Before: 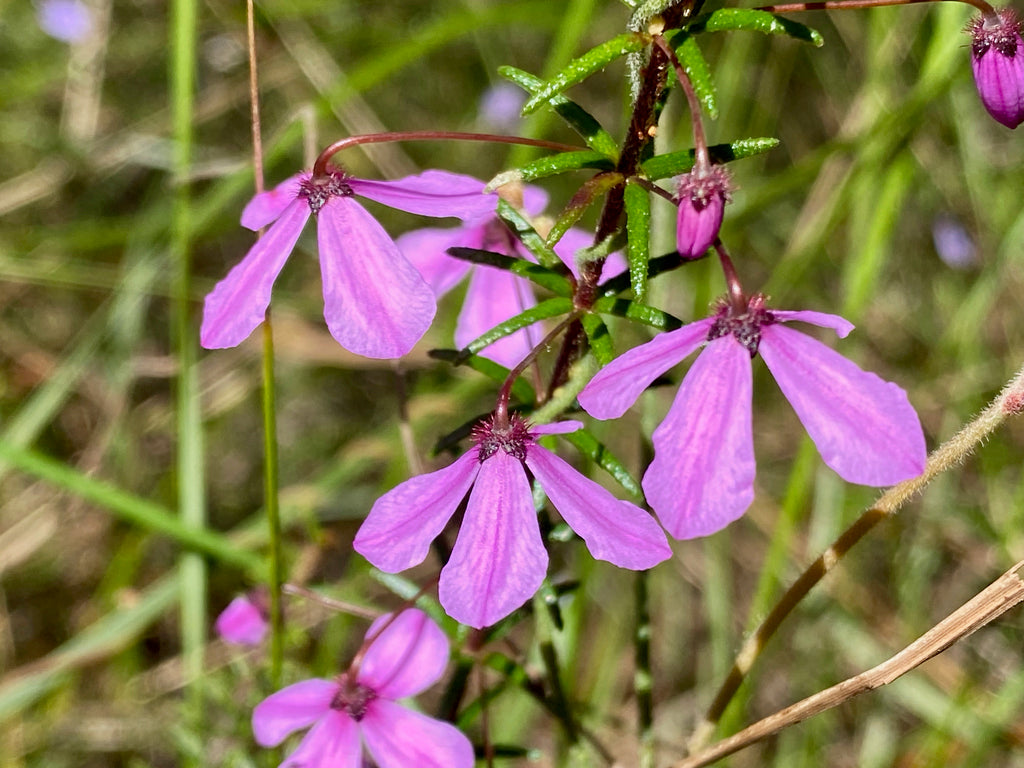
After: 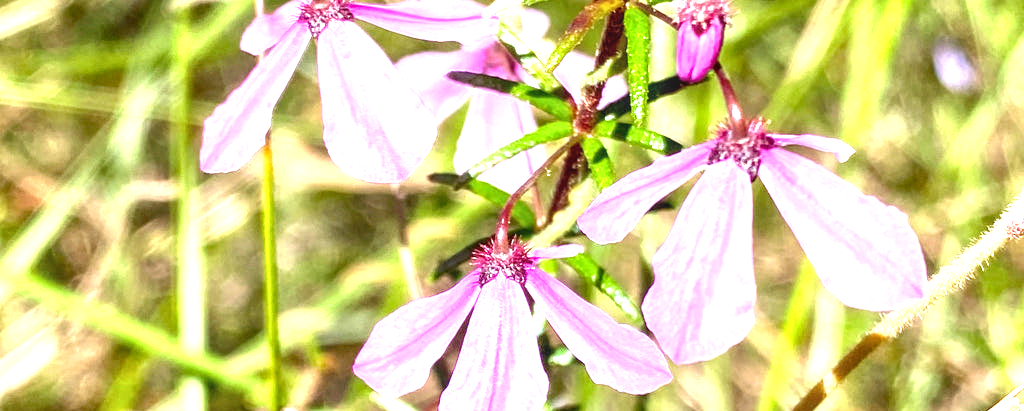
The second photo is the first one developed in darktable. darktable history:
local contrast: on, module defaults
crop and rotate: top 23.043%, bottom 23.437%
exposure: black level correction 0, exposure 1.9 EV, compensate highlight preservation false
